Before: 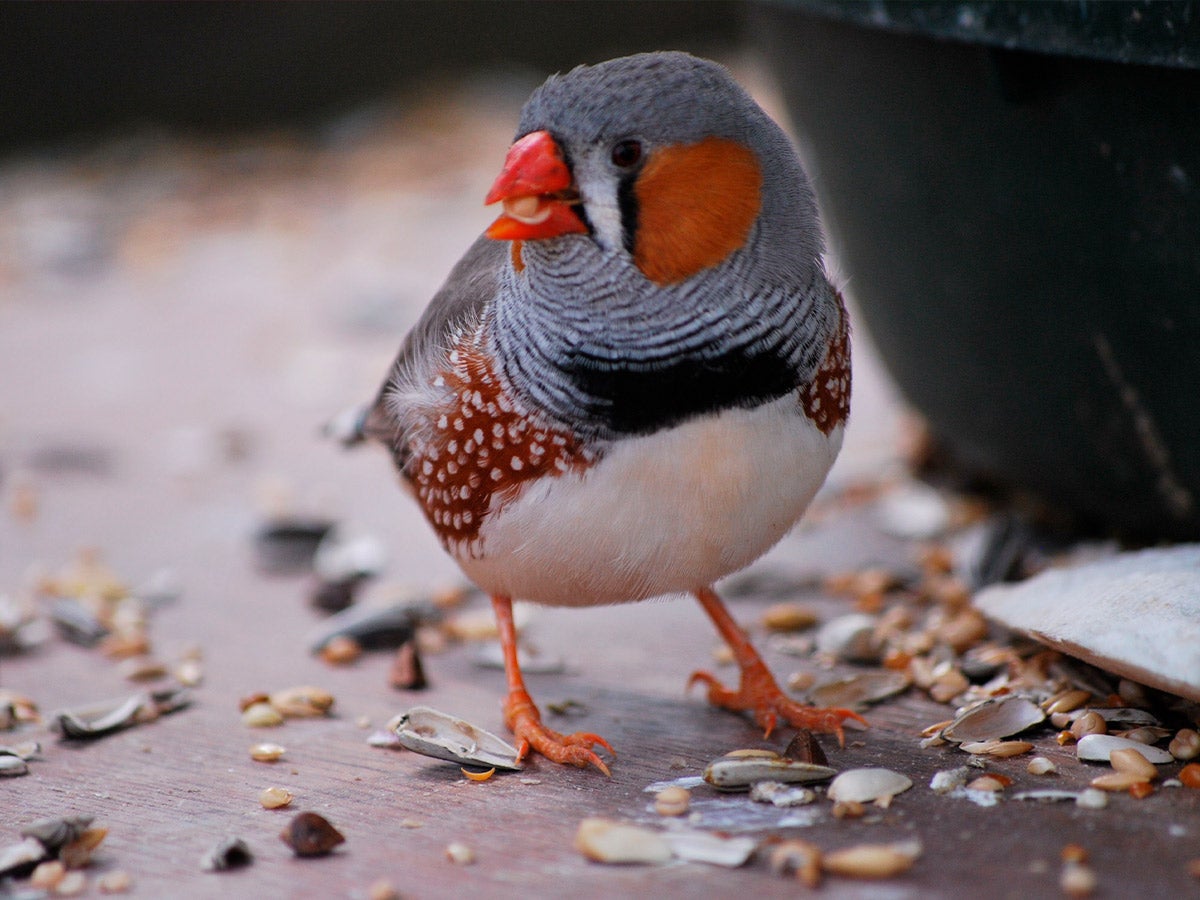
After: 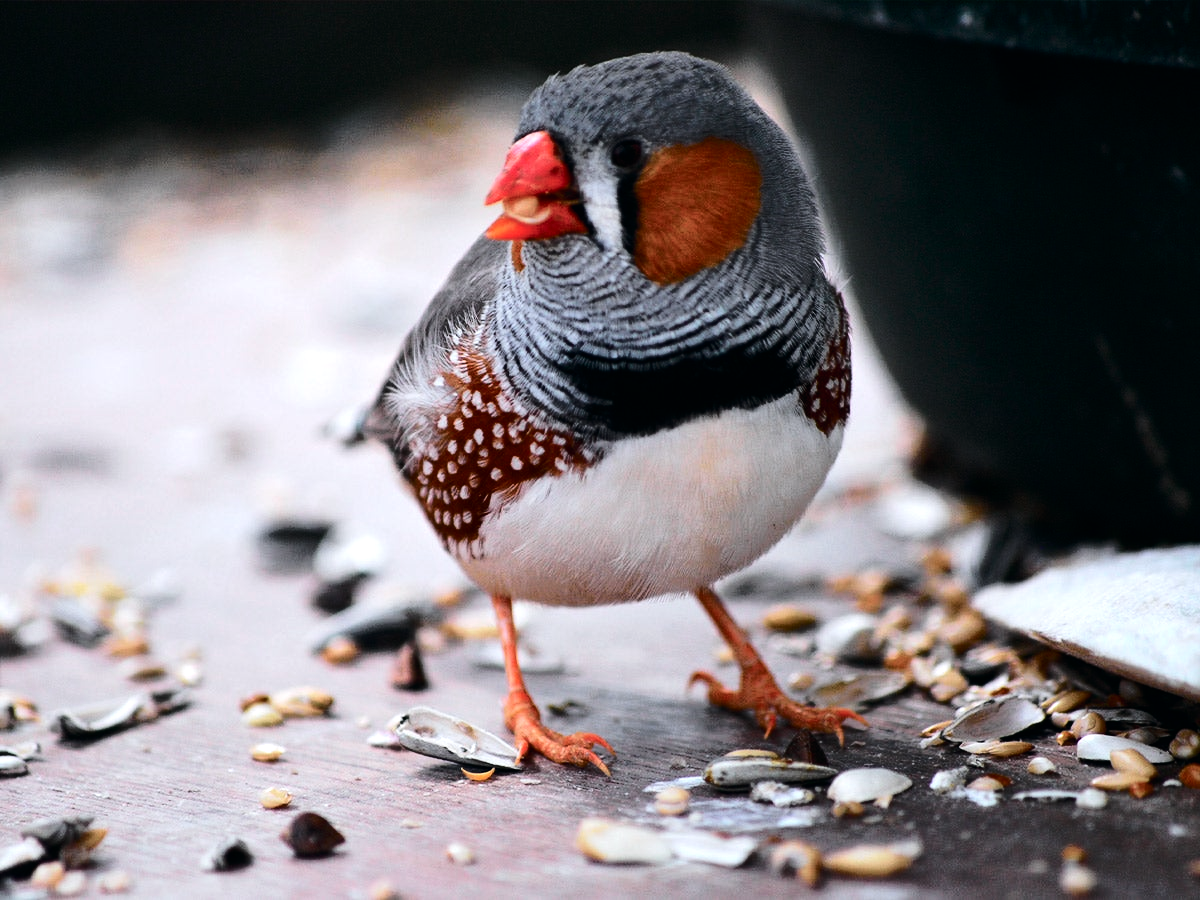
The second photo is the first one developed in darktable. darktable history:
tone equalizer: -8 EV -0.75 EV, -7 EV -0.7 EV, -6 EV -0.6 EV, -5 EV -0.4 EV, -3 EV 0.4 EV, -2 EV 0.6 EV, -1 EV 0.7 EV, +0 EV 0.75 EV, edges refinement/feathering 500, mask exposure compensation -1.57 EV, preserve details no
white balance: red 0.988, blue 1.017
tone curve: curves: ch0 [(0, 0) (0.081, 0.044) (0.185, 0.13) (0.283, 0.238) (0.416, 0.449) (0.495, 0.524) (0.686, 0.743) (0.826, 0.865) (0.978, 0.988)]; ch1 [(0, 0) (0.147, 0.166) (0.321, 0.362) (0.371, 0.402) (0.423, 0.442) (0.479, 0.472) (0.505, 0.497) (0.521, 0.506) (0.551, 0.537) (0.586, 0.574) (0.625, 0.618) (0.68, 0.681) (1, 1)]; ch2 [(0, 0) (0.346, 0.362) (0.404, 0.427) (0.502, 0.495) (0.531, 0.513) (0.547, 0.533) (0.582, 0.596) (0.629, 0.631) (0.717, 0.678) (1, 1)], color space Lab, independent channels, preserve colors none
